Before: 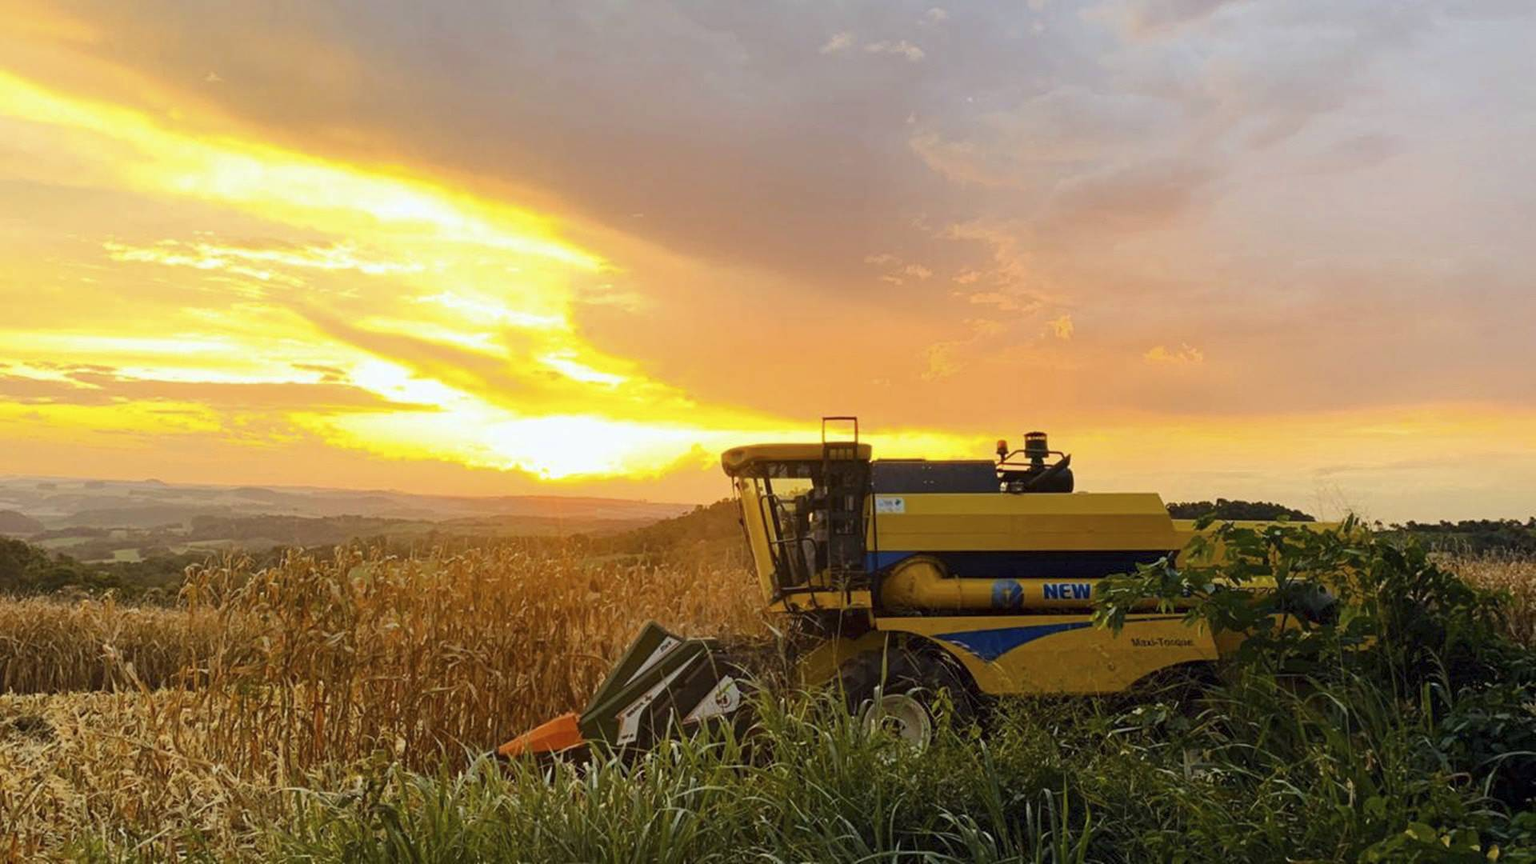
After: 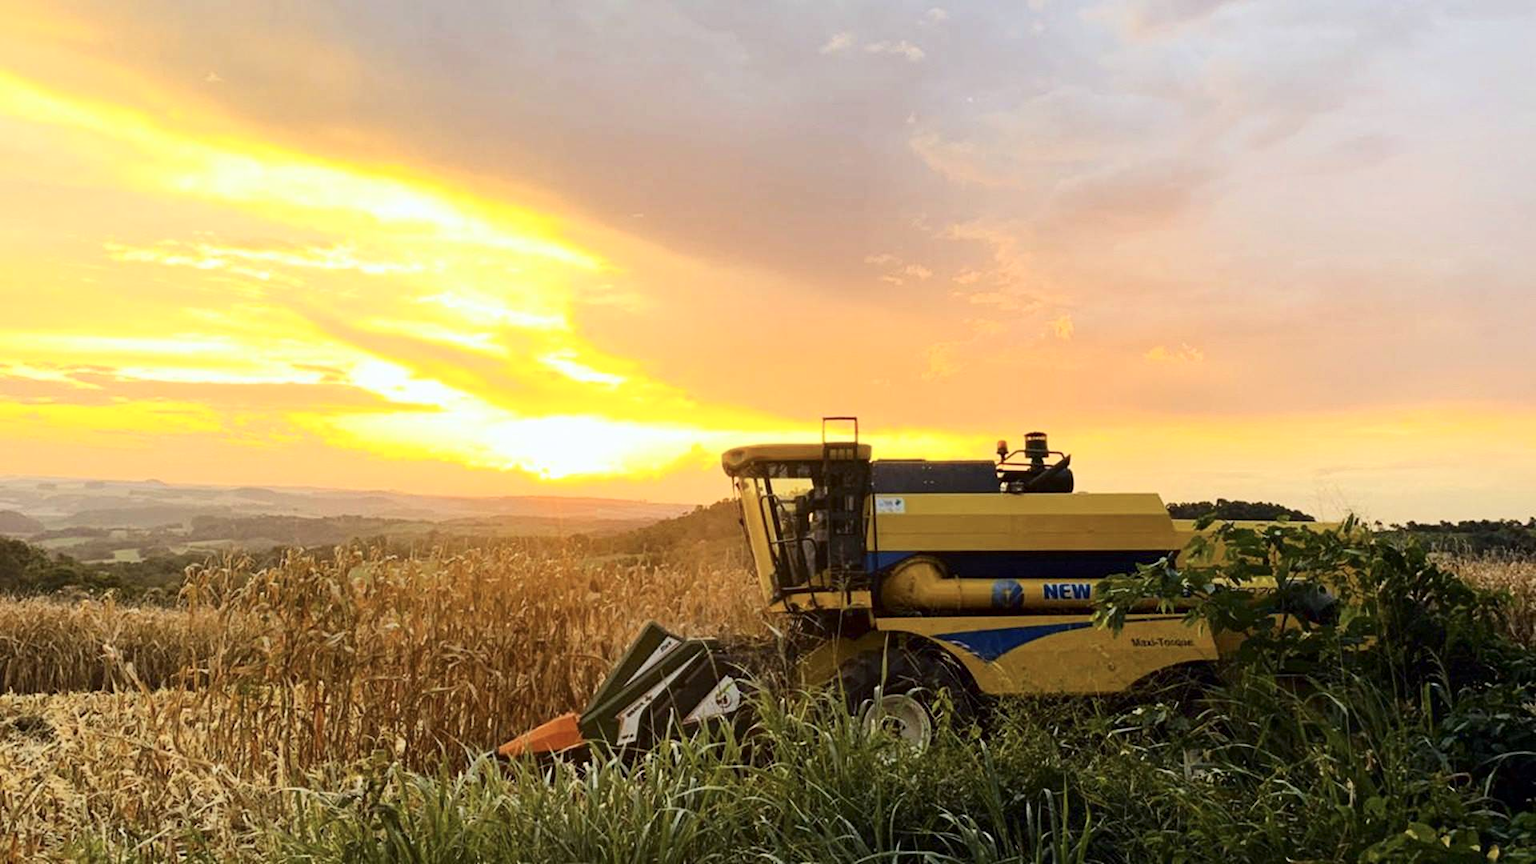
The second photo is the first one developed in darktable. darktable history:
tone curve: curves: ch0 [(0, 0) (0.004, 0.001) (0.02, 0.008) (0.218, 0.218) (0.664, 0.774) (0.832, 0.914) (1, 1)], color space Lab, independent channels, preserve colors none
